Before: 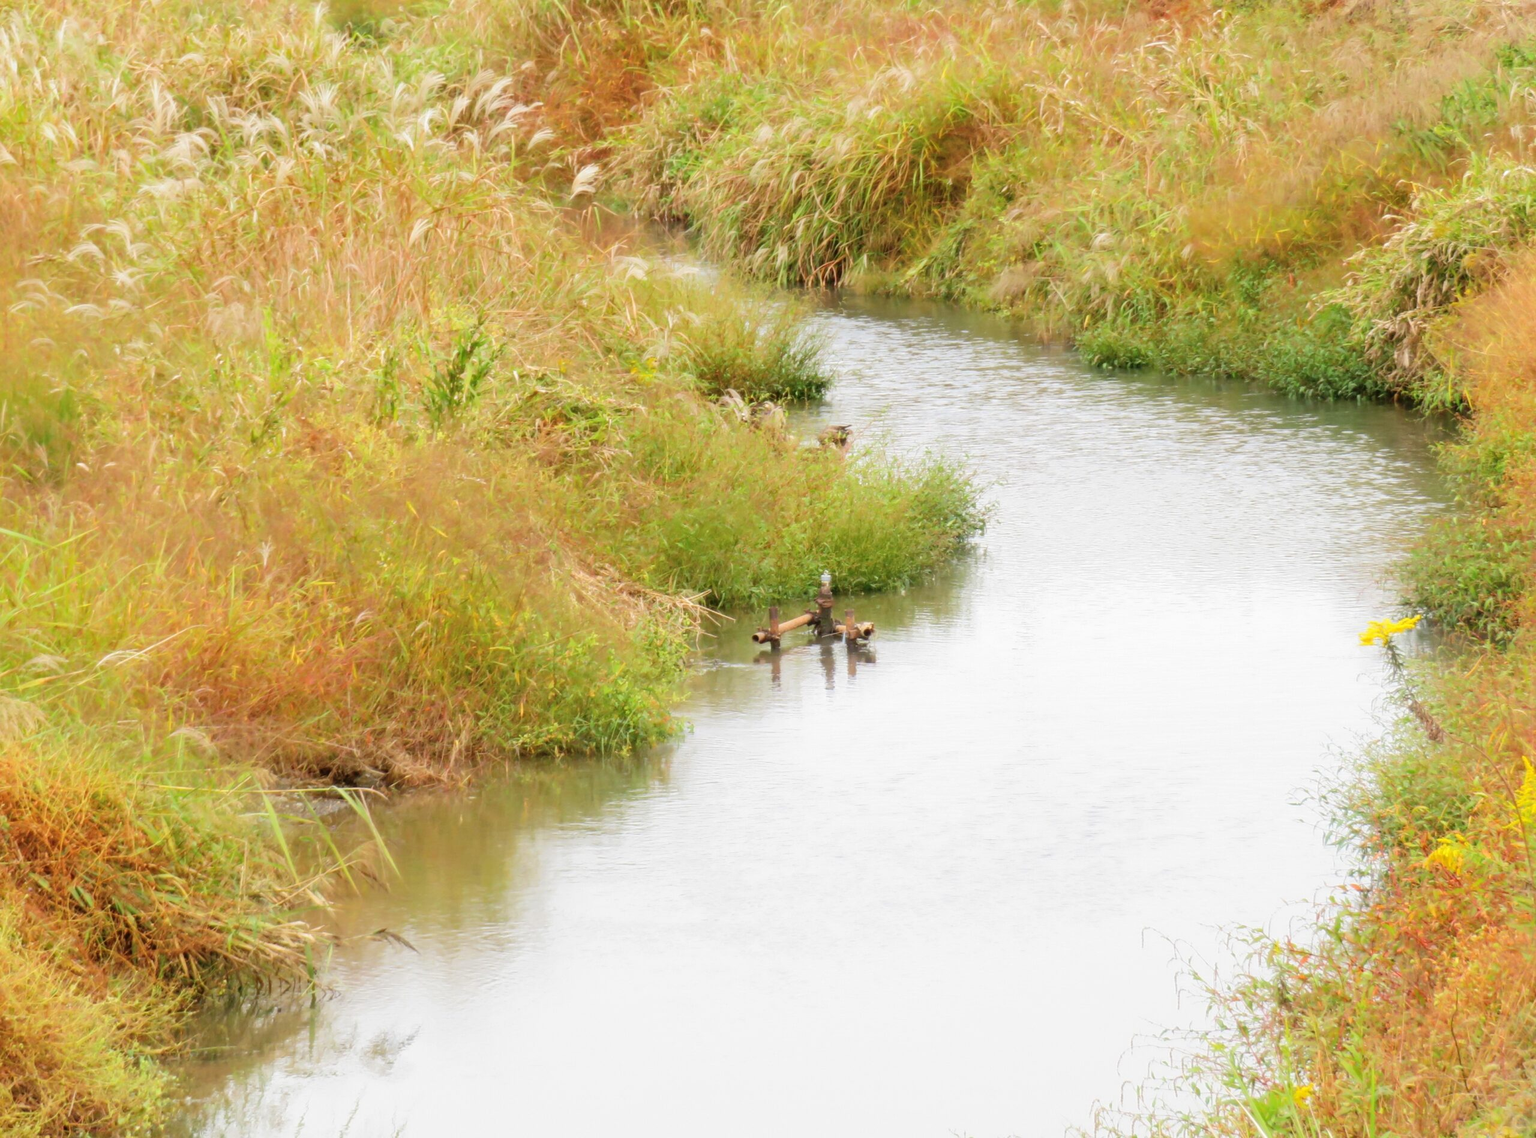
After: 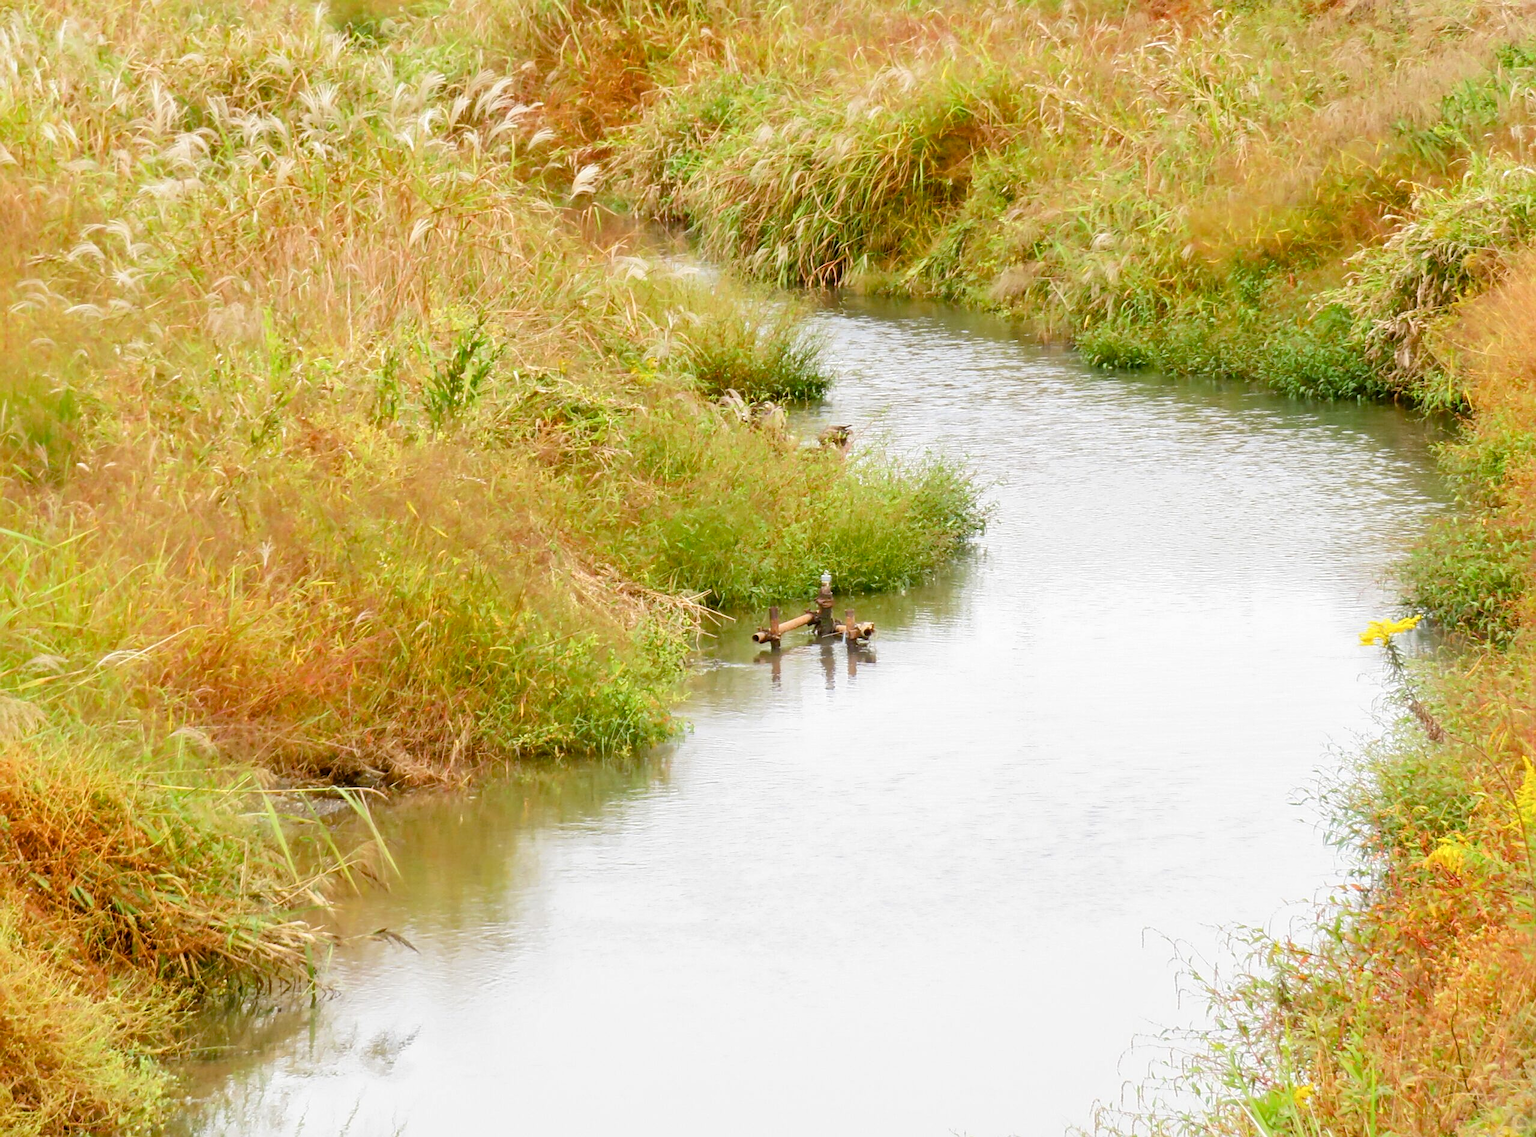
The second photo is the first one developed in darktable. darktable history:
local contrast: mode bilateral grid, contrast 21, coarseness 51, detail 121%, midtone range 0.2
sharpen: on, module defaults
color balance rgb: perceptual saturation grading › global saturation 20%, perceptual saturation grading › highlights -24.904%, perceptual saturation grading › shadows 24.12%, global vibrance 9.344%
